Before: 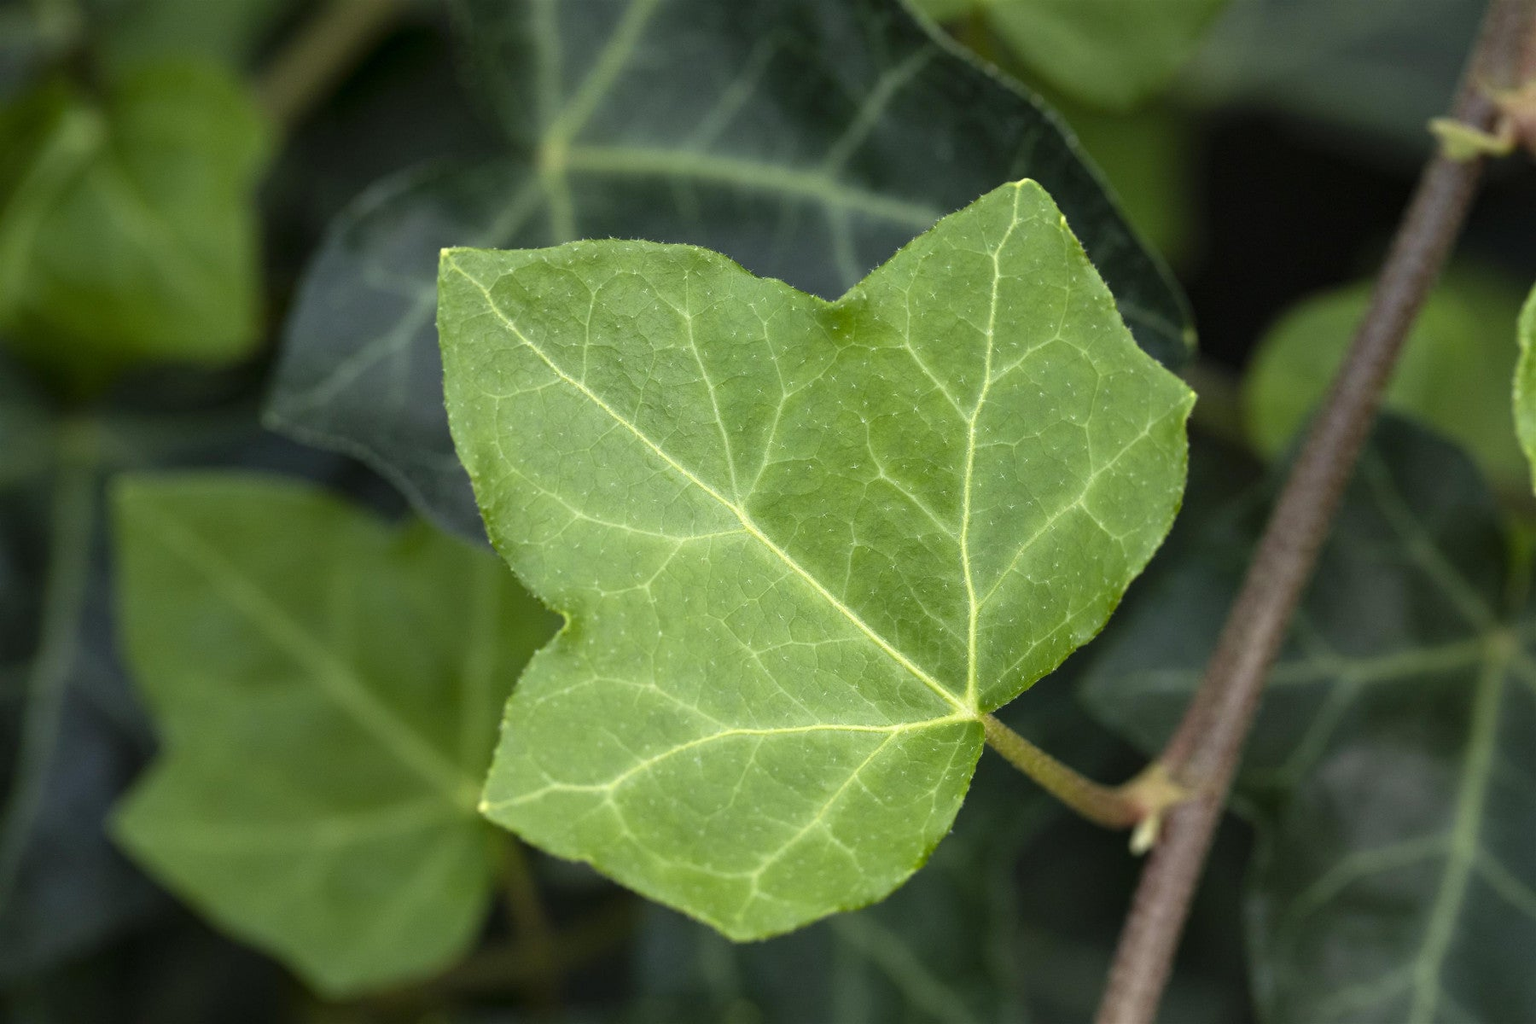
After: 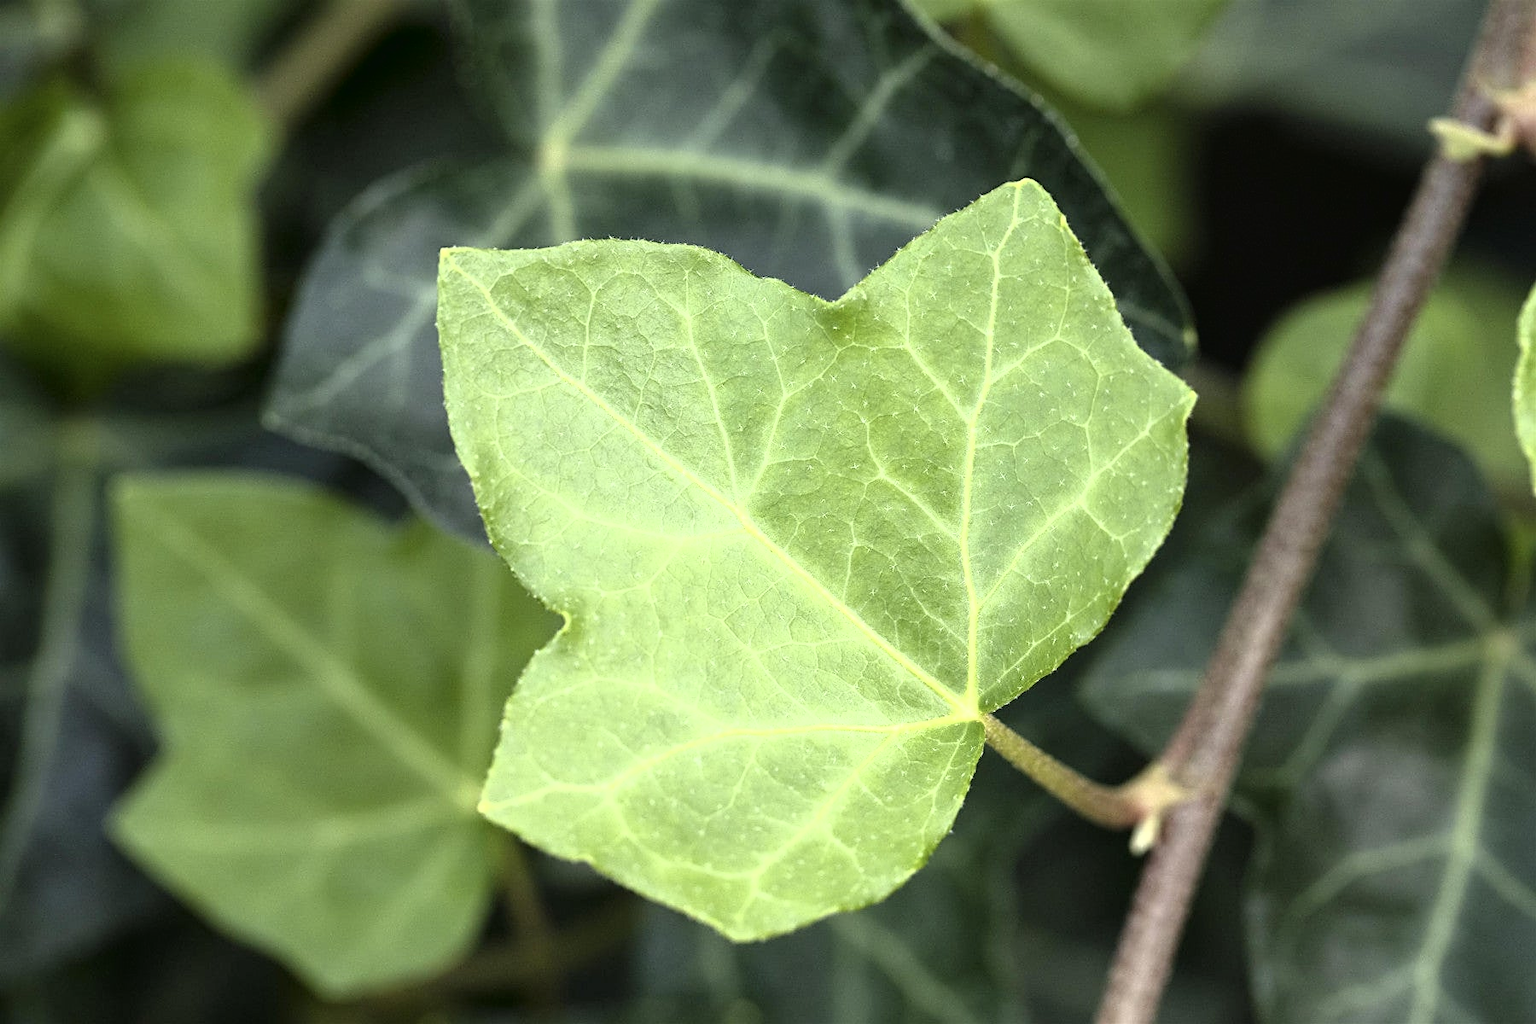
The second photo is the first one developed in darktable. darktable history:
tone curve: curves: ch0 [(0, 0) (0.003, 0.028) (0.011, 0.028) (0.025, 0.026) (0.044, 0.036) (0.069, 0.06) (0.1, 0.101) (0.136, 0.15) (0.177, 0.203) (0.224, 0.271) (0.277, 0.345) (0.335, 0.422) (0.399, 0.515) (0.468, 0.611) (0.543, 0.716) (0.623, 0.826) (0.709, 0.942) (0.801, 0.992) (0.898, 1) (1, 1)], color space Lab, independent channels, preserve colors none
sharpen: on, module defaults
